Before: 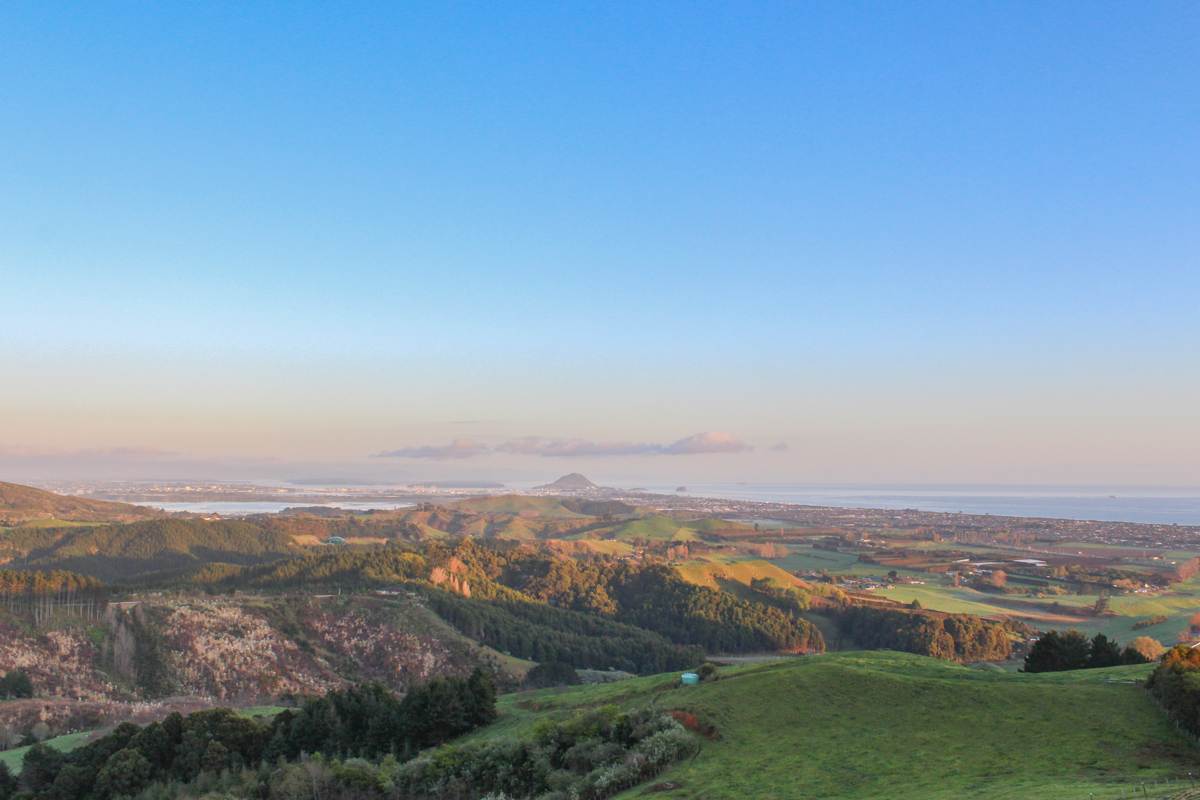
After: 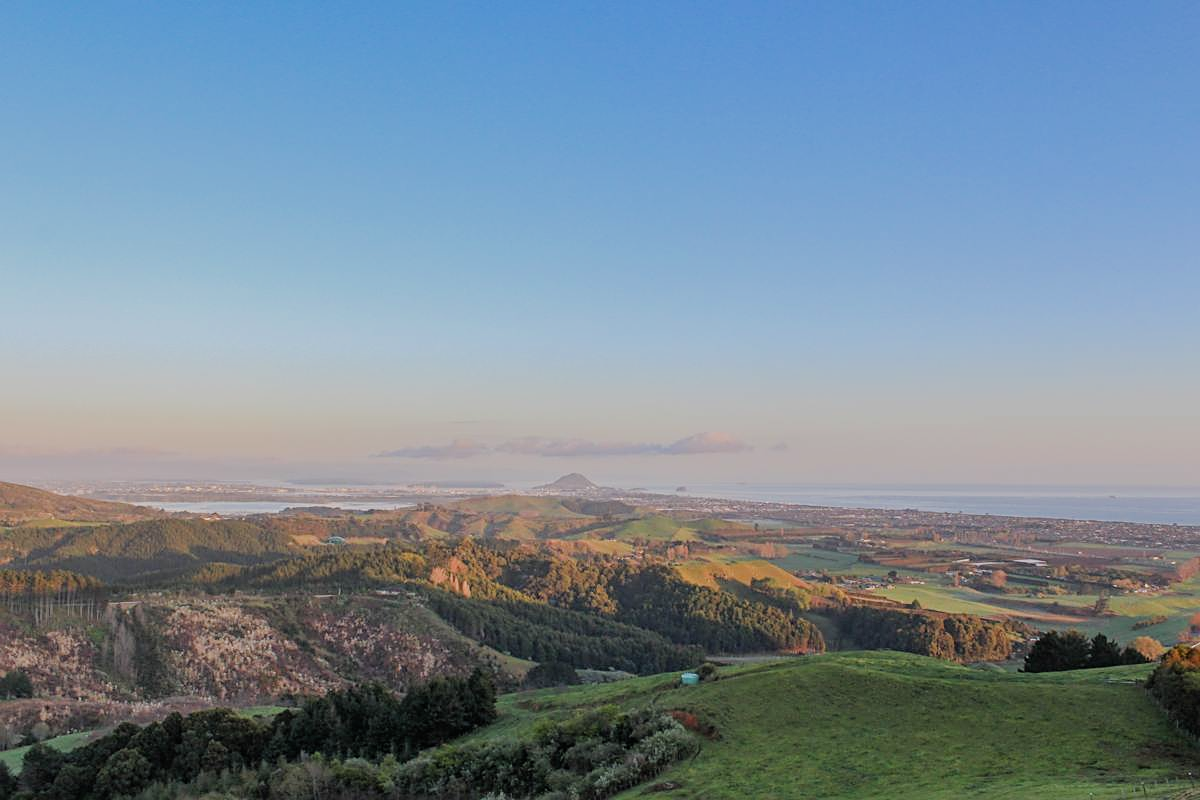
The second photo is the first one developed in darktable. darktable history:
filmic rgb: black relative exposure -7.98 EV, white relative exposure 4.06 EV, hardness 4.1
exposure: exposure -0.111 EV, compensate highlight preservation false
sharpen: on, module defaults
